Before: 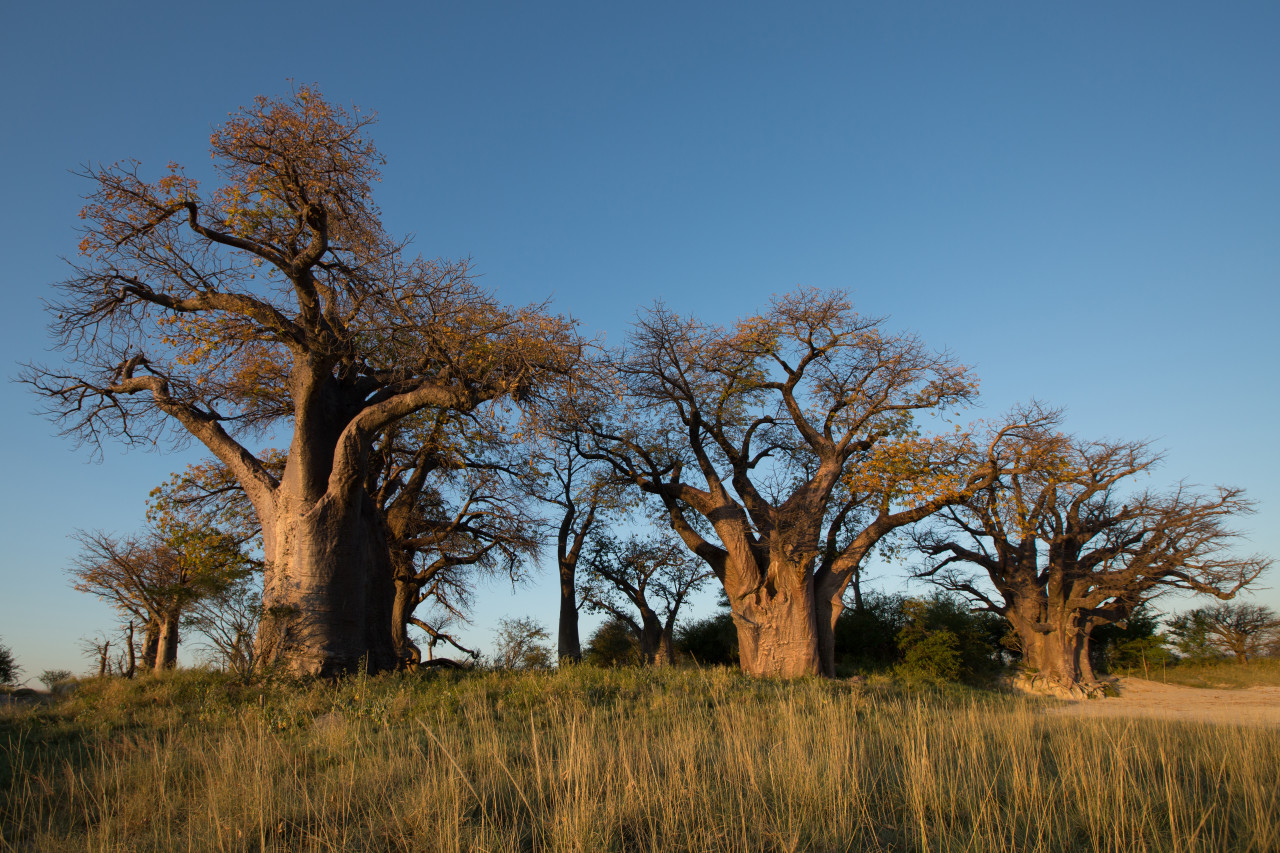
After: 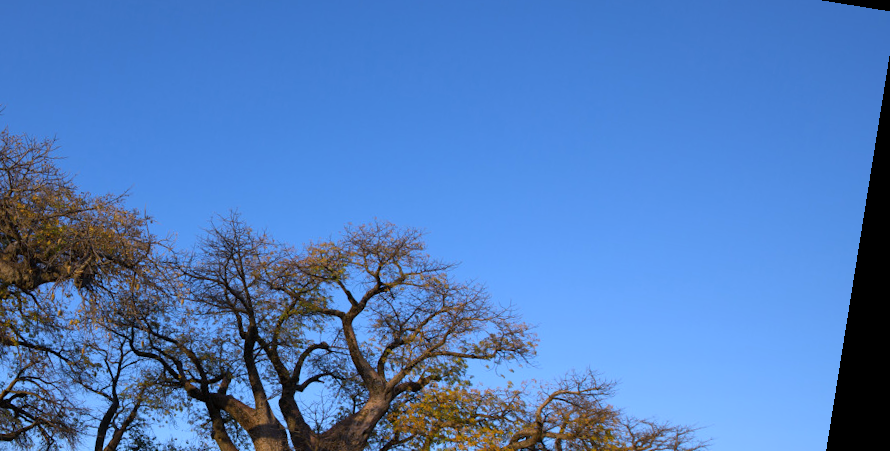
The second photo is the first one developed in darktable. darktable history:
white balance: red 0.871, blue 1.249
exposure: compensate highlight preservation false
crop: left 36.005%, top 18.293%, right 0.31%, bottom 38.444%
rotate and perspective: rotation 9.12°, automatic cropping off
